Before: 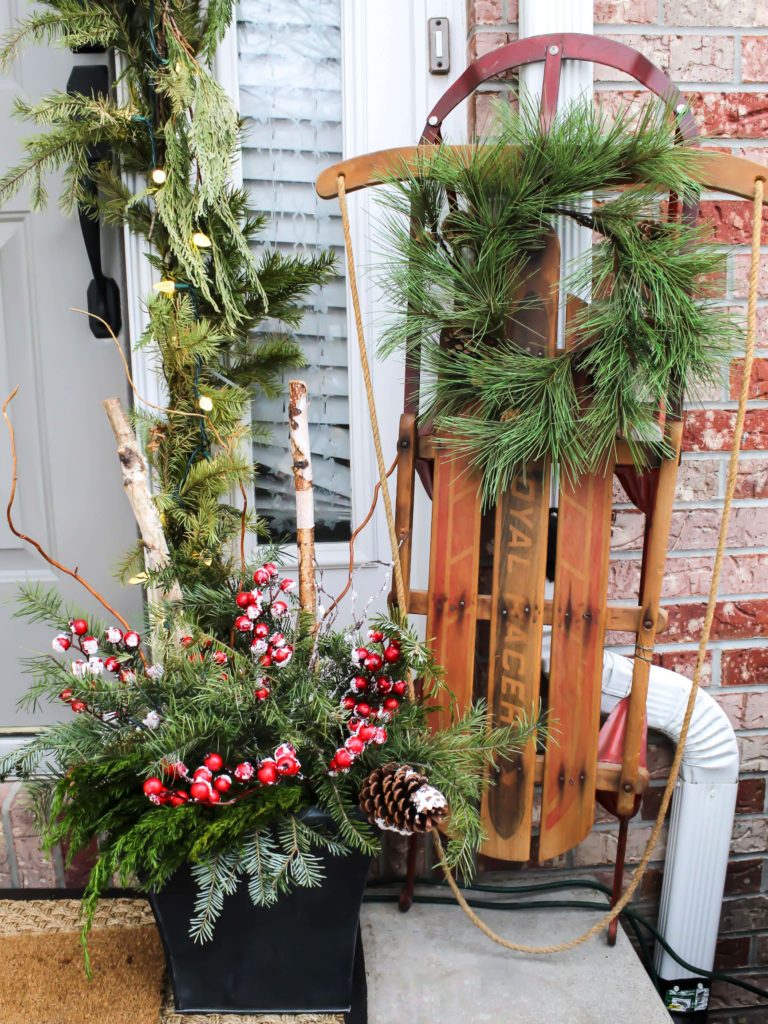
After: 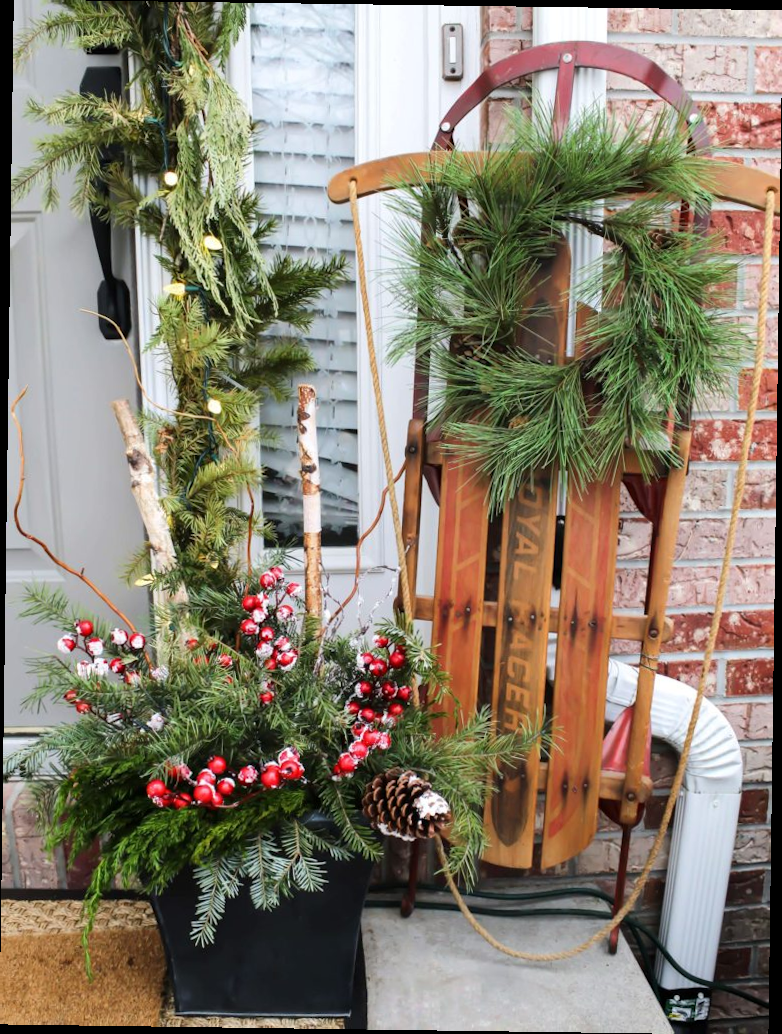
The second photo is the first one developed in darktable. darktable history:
shadows and highlights: radius 331.84, shadows 53.55, highlights -100, compress 94.63%, highlights color adjustment 73.23%, soften with gaussian
rotate and perspective: rotation 0.8°, automatic cropping off
